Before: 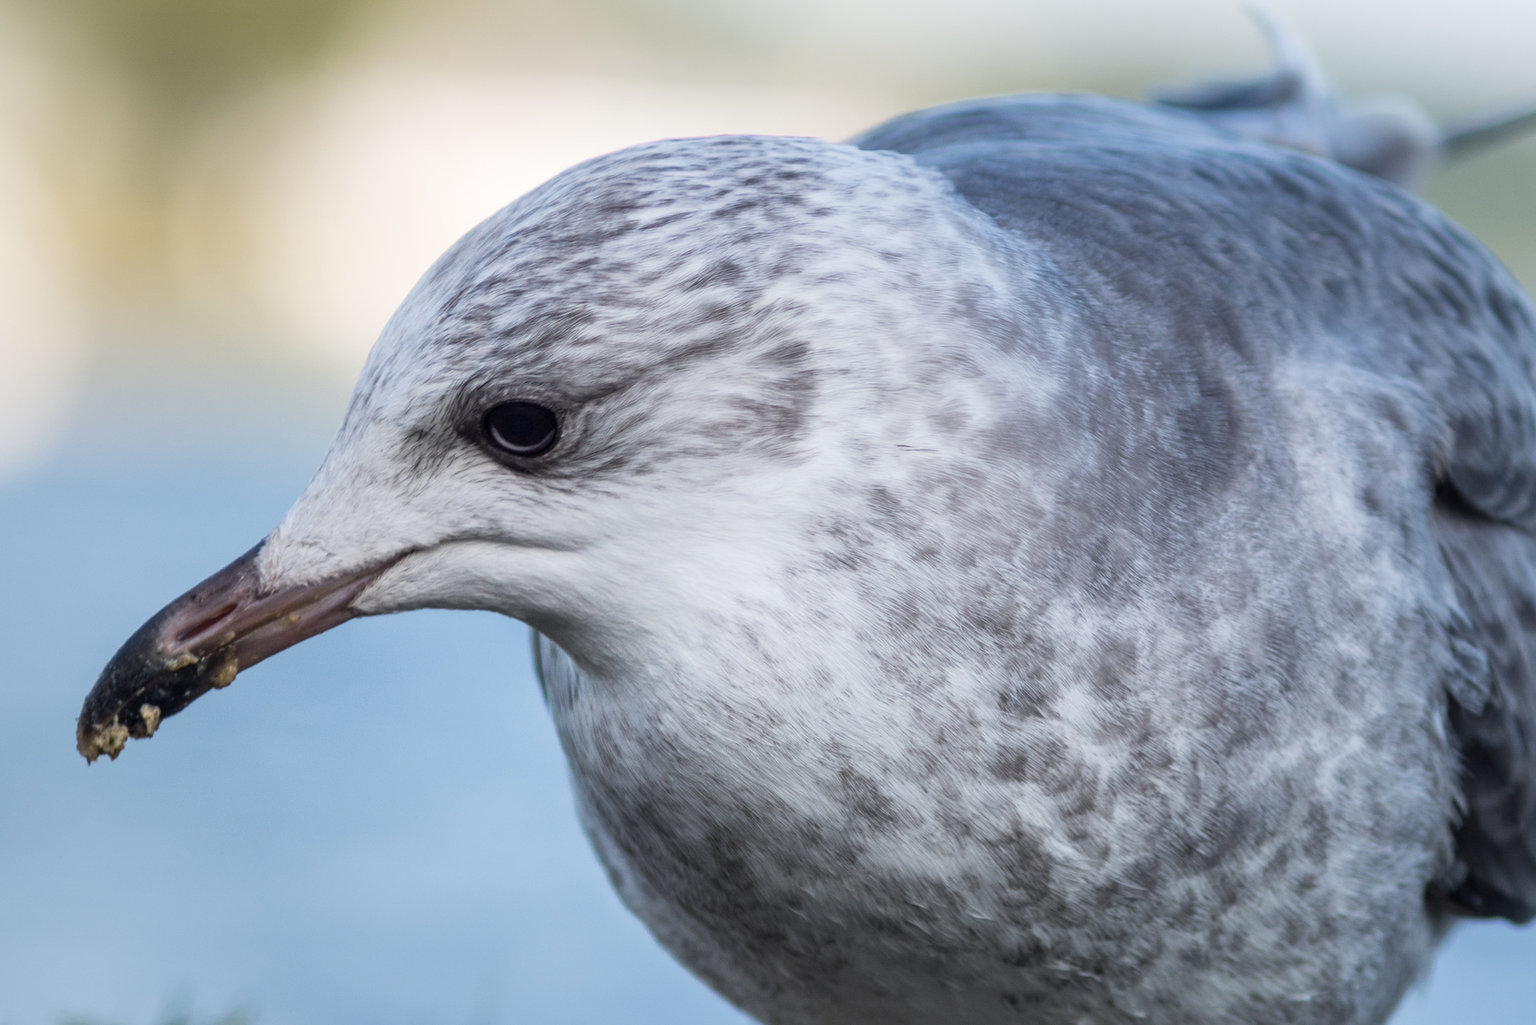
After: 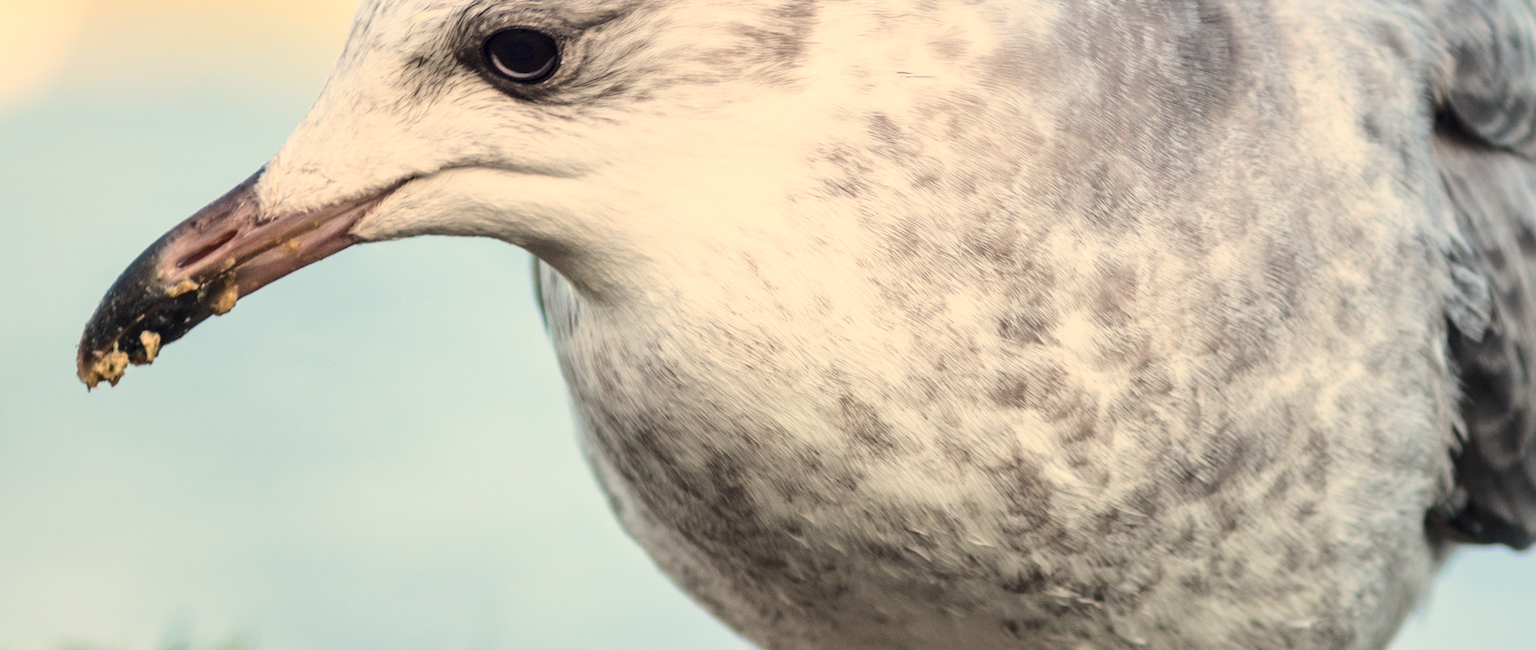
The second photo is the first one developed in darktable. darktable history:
crop and rotate: top 36.435%
base curve: curves: ch0 [(0, 0) (0.025, 0.046) (0.112, 0.277) (0.467, 0.74) (0.814, 0.929) (1, 0.942)]
shadows and highlights: shadows 37.27, highlights -28.18, soften with gaussian
white balance: red 1.138, green 0.996, blue 0.812
